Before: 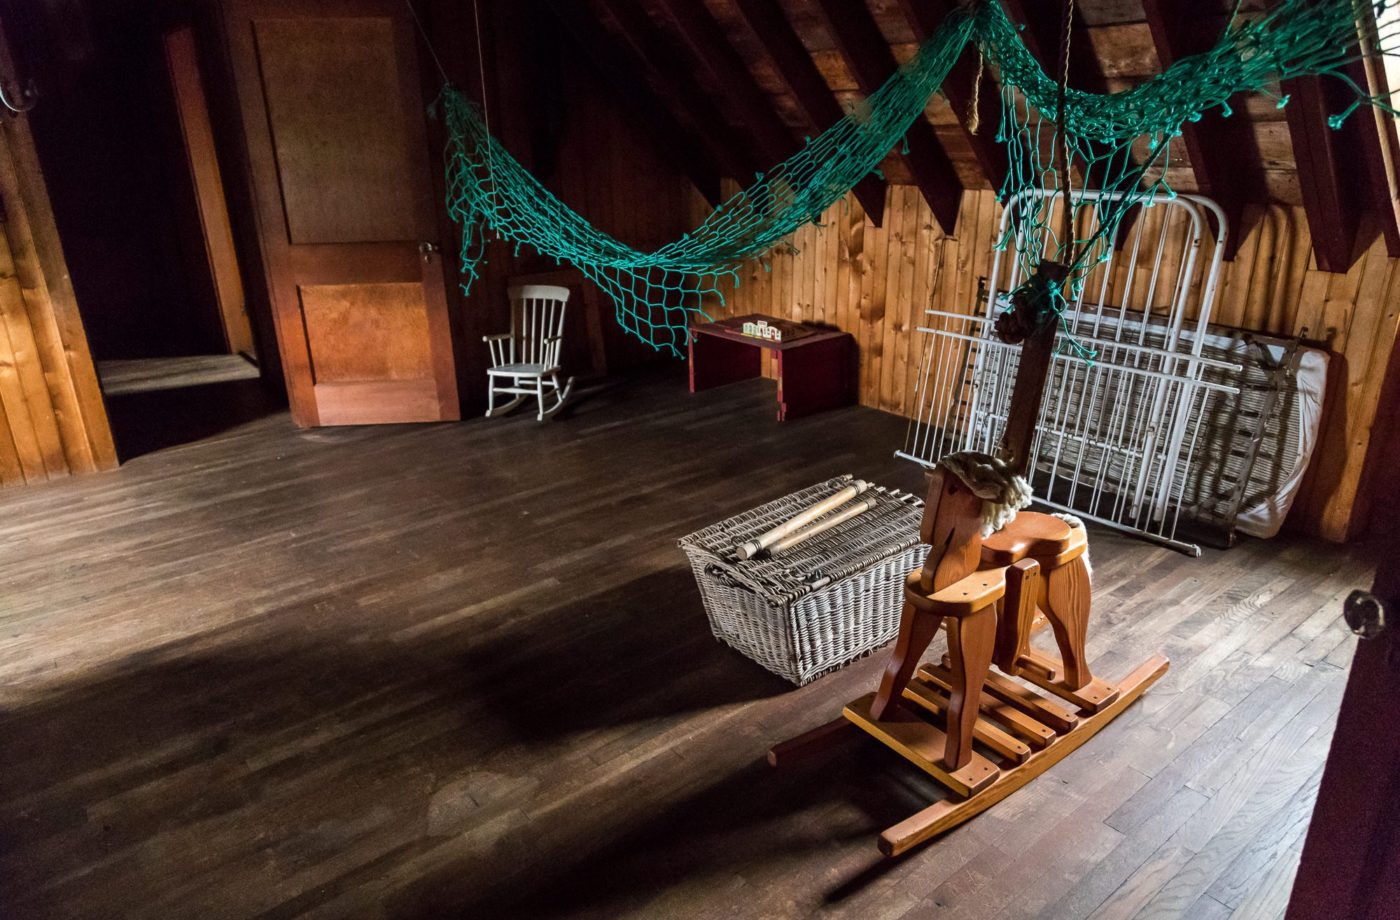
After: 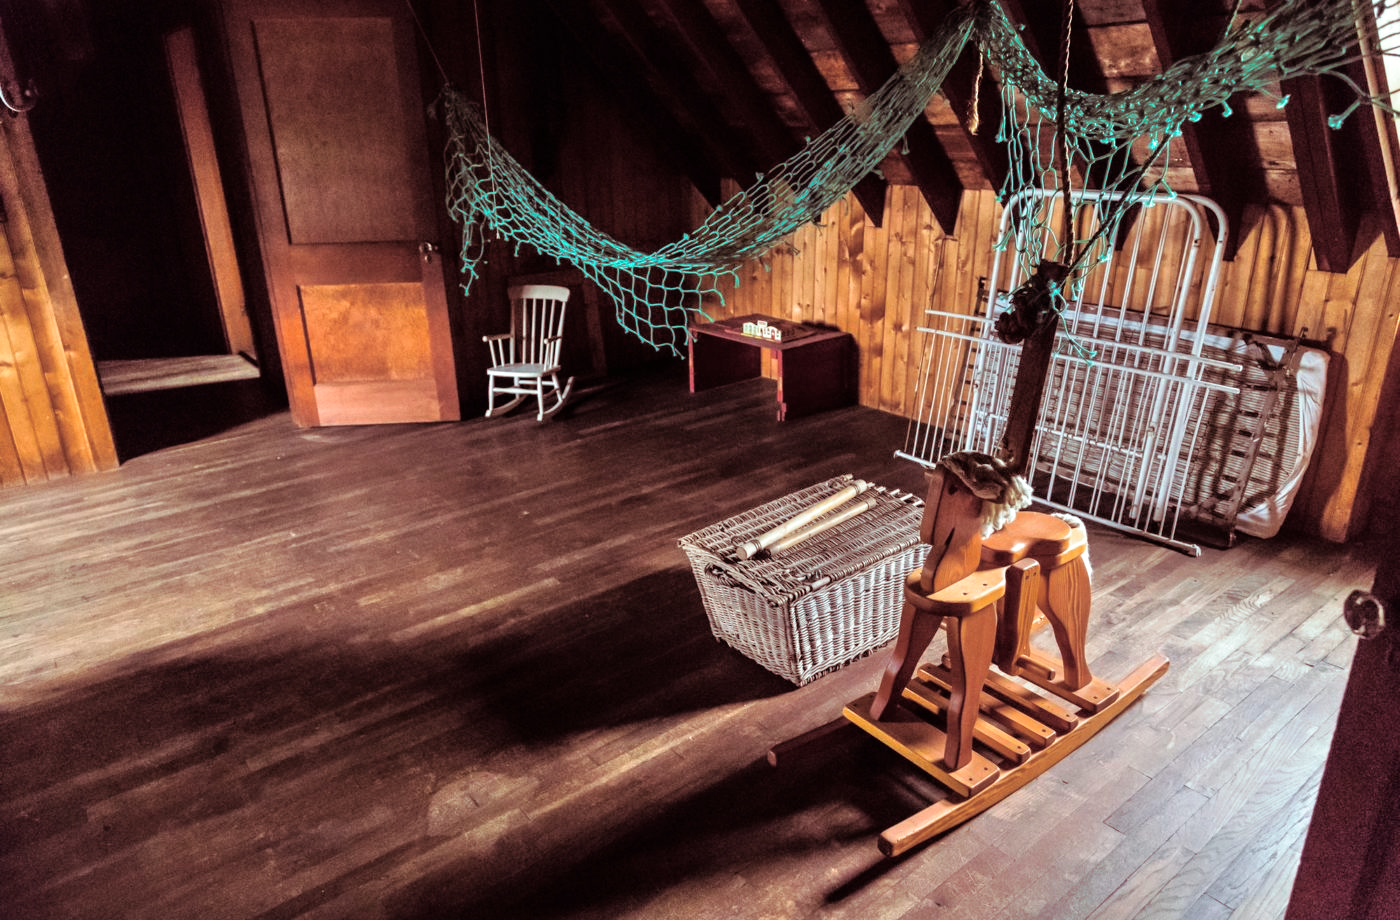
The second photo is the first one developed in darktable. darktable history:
tone equalizer: -7 EV 0.15 EV, -6 EV 0.6 EV, -5 EV 1.15 EV, -4 EV 1.33 EV, -3 EV 1.15 EV, -2 EV 0.6 EV, -1 EV 0.15 EV, mask exposure compensation -0.5 EV
split-toning: highlights › hue 180°
